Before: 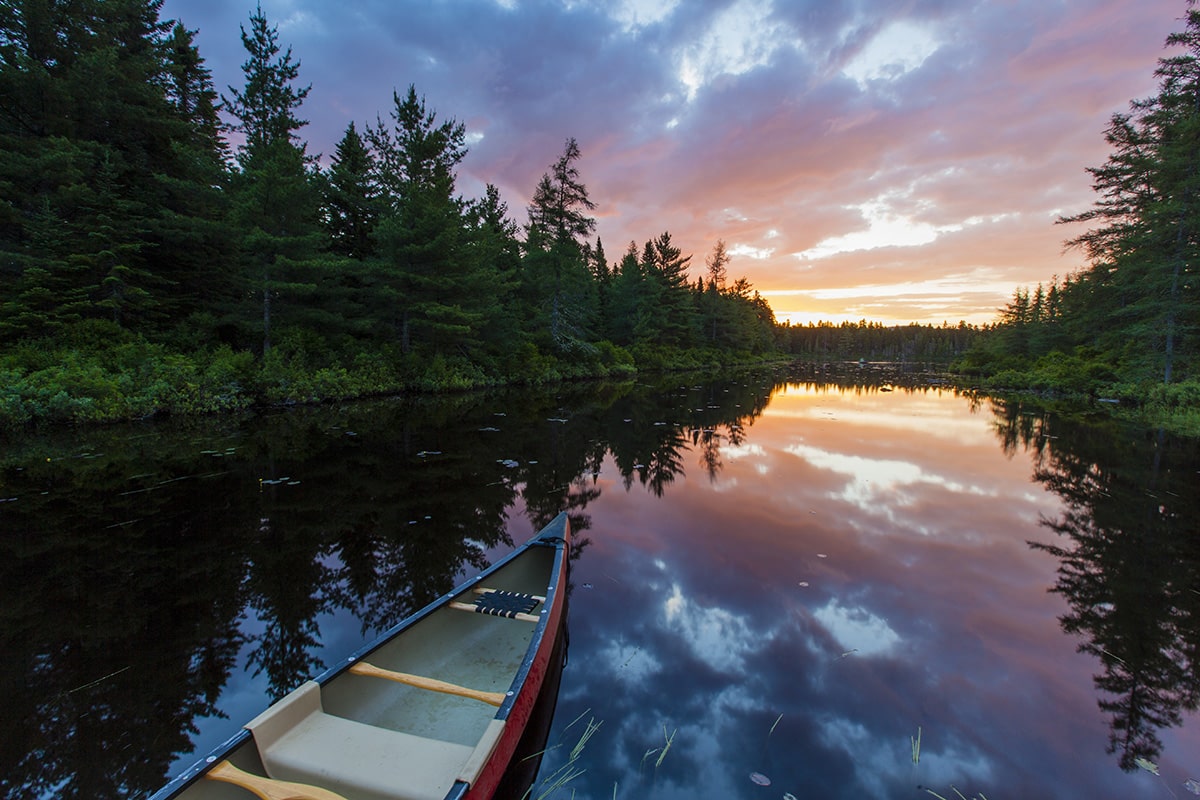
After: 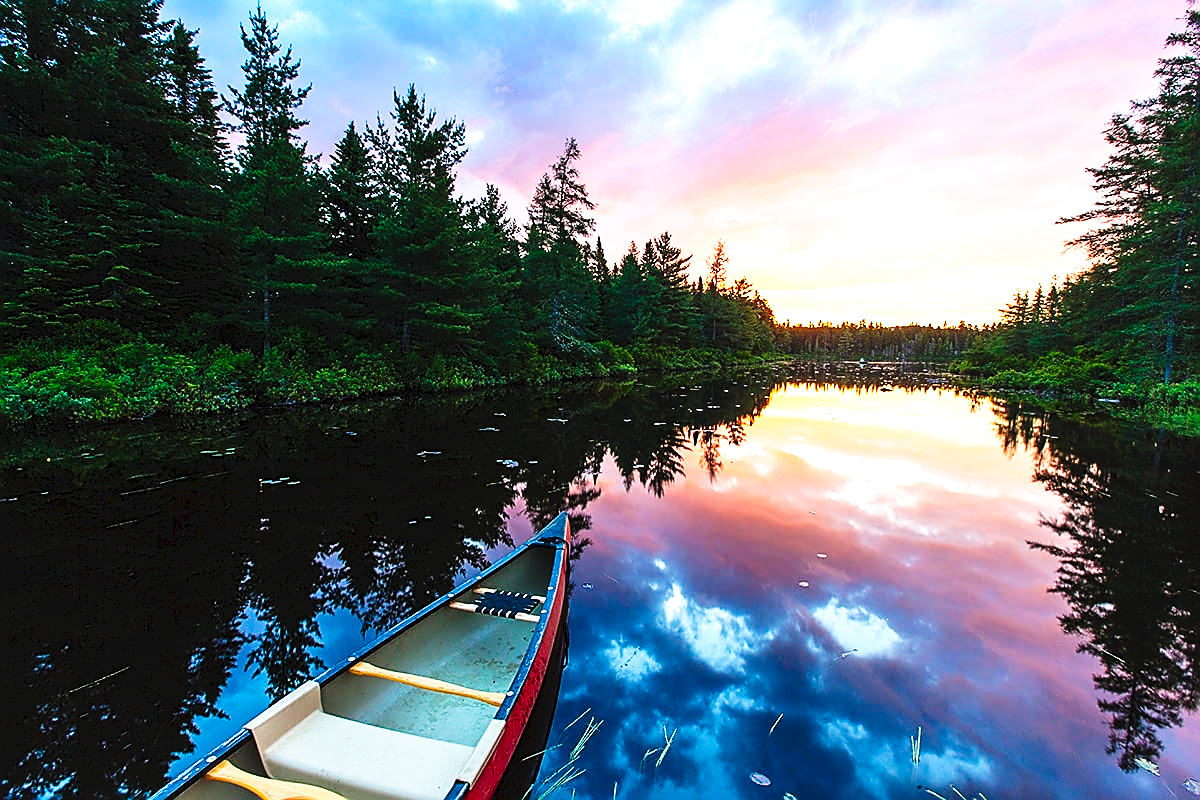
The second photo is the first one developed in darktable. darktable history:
tone curve: curves: ch0 [(0, 0) (0.003, 0.047) (0.011, 0.047) (0.025, 0.049) (0.044, 0.051) (0.069, 0.055) (0.1, 0.066) (0.136, 0.089) (0.177, 0.12) (0.224, 0.155) (0.277, 0.205) (0.335, 0.281) (0.399, 0.37) (0.468, 0.47) (0.543, 0.574) (0.623, 0.687) (0.709, 0.801) (0.801, 0.89) (0.898, 0.963) (1, 1)], preserve colors none
exposure: exposure 1.089 EV, compensate highlight preservation false
sharpen: radius 1.4, amount 1.25, threshold 0.7
